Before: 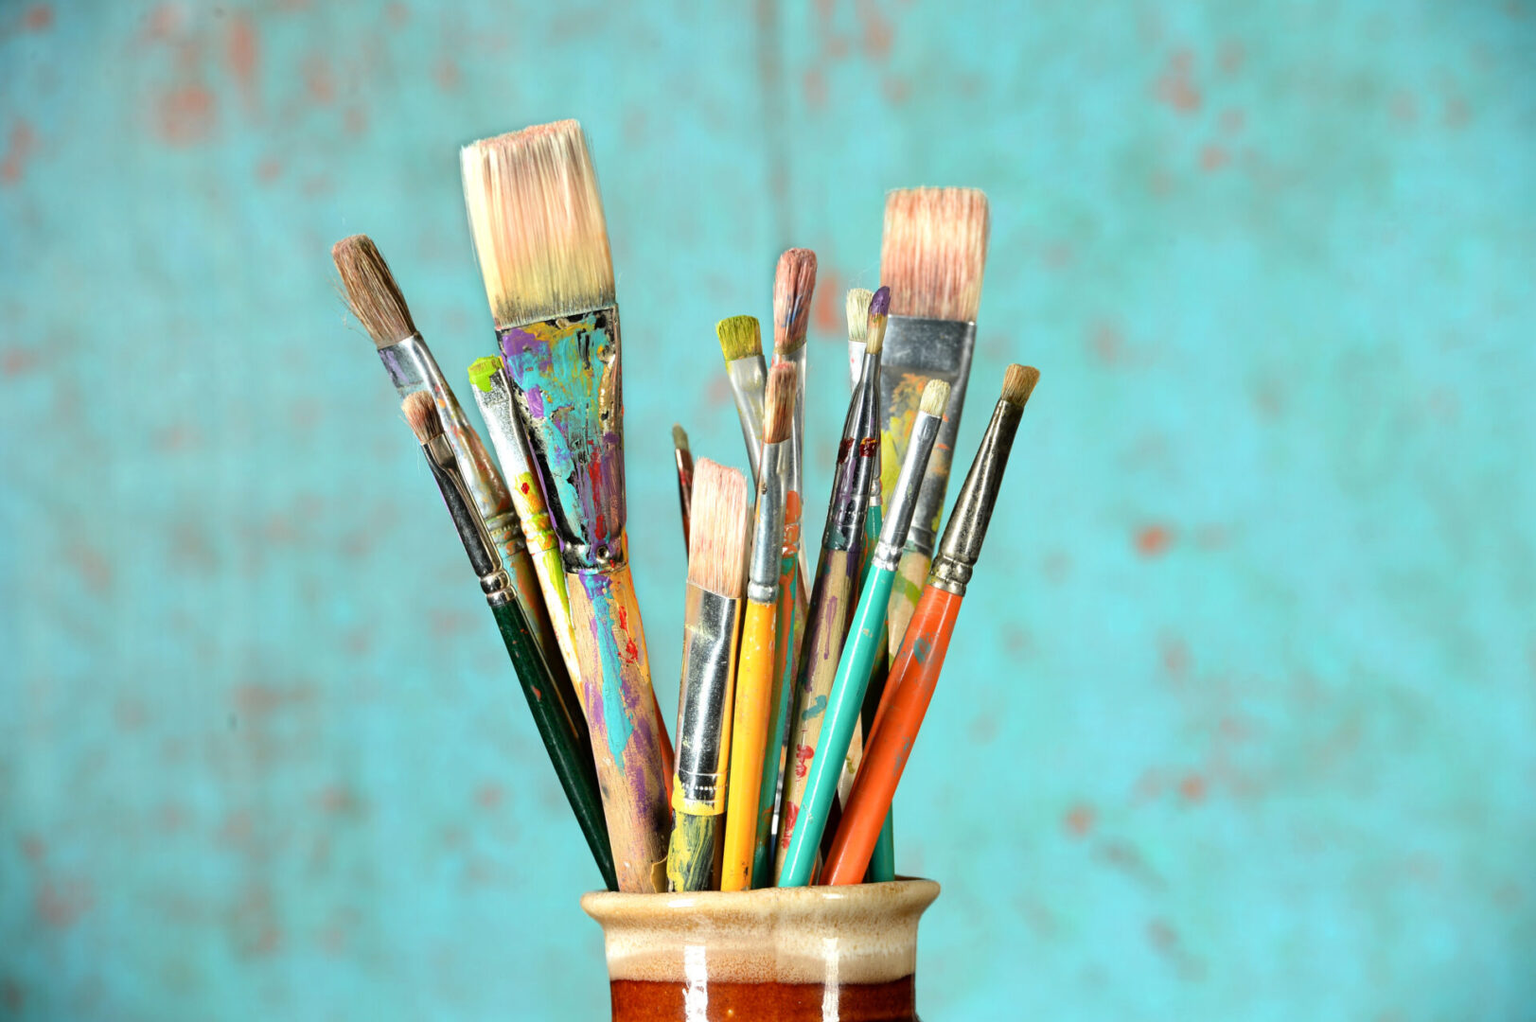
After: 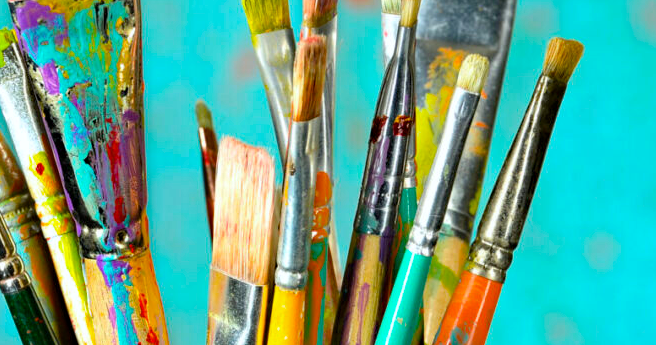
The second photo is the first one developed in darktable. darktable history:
haze removal: compatibility mode true, adaptive false
white balance: red 0.986, blue 1.01
crop: left 31.751%, top 32.172%, right 27.8%, bottom 35.83%
color balance rgb: linear chroma grading › global chroma 15%, perceptual saturation grading › global saturation 30%
